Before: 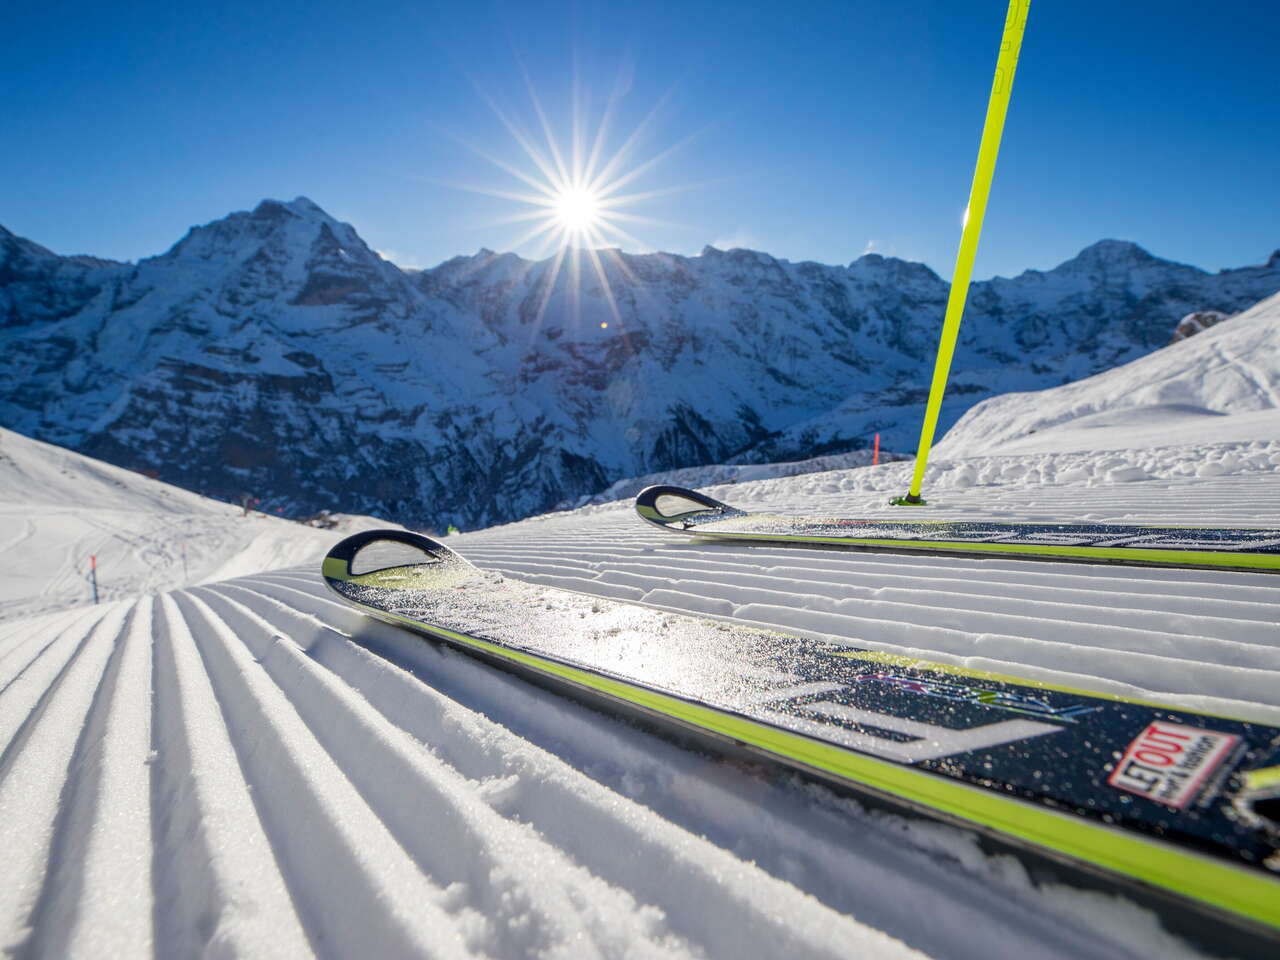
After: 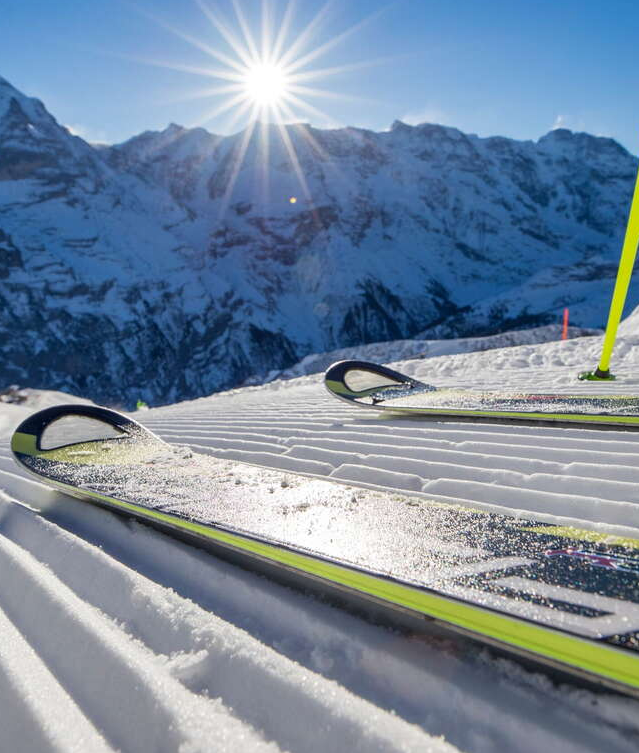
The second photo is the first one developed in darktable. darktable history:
shadows and highlights: shadows 52.59, soften with gaussian
crop and rotate: angle 0.014°, left 24.302%, top 13.1%, right 25.71%, bottom 8.399%
